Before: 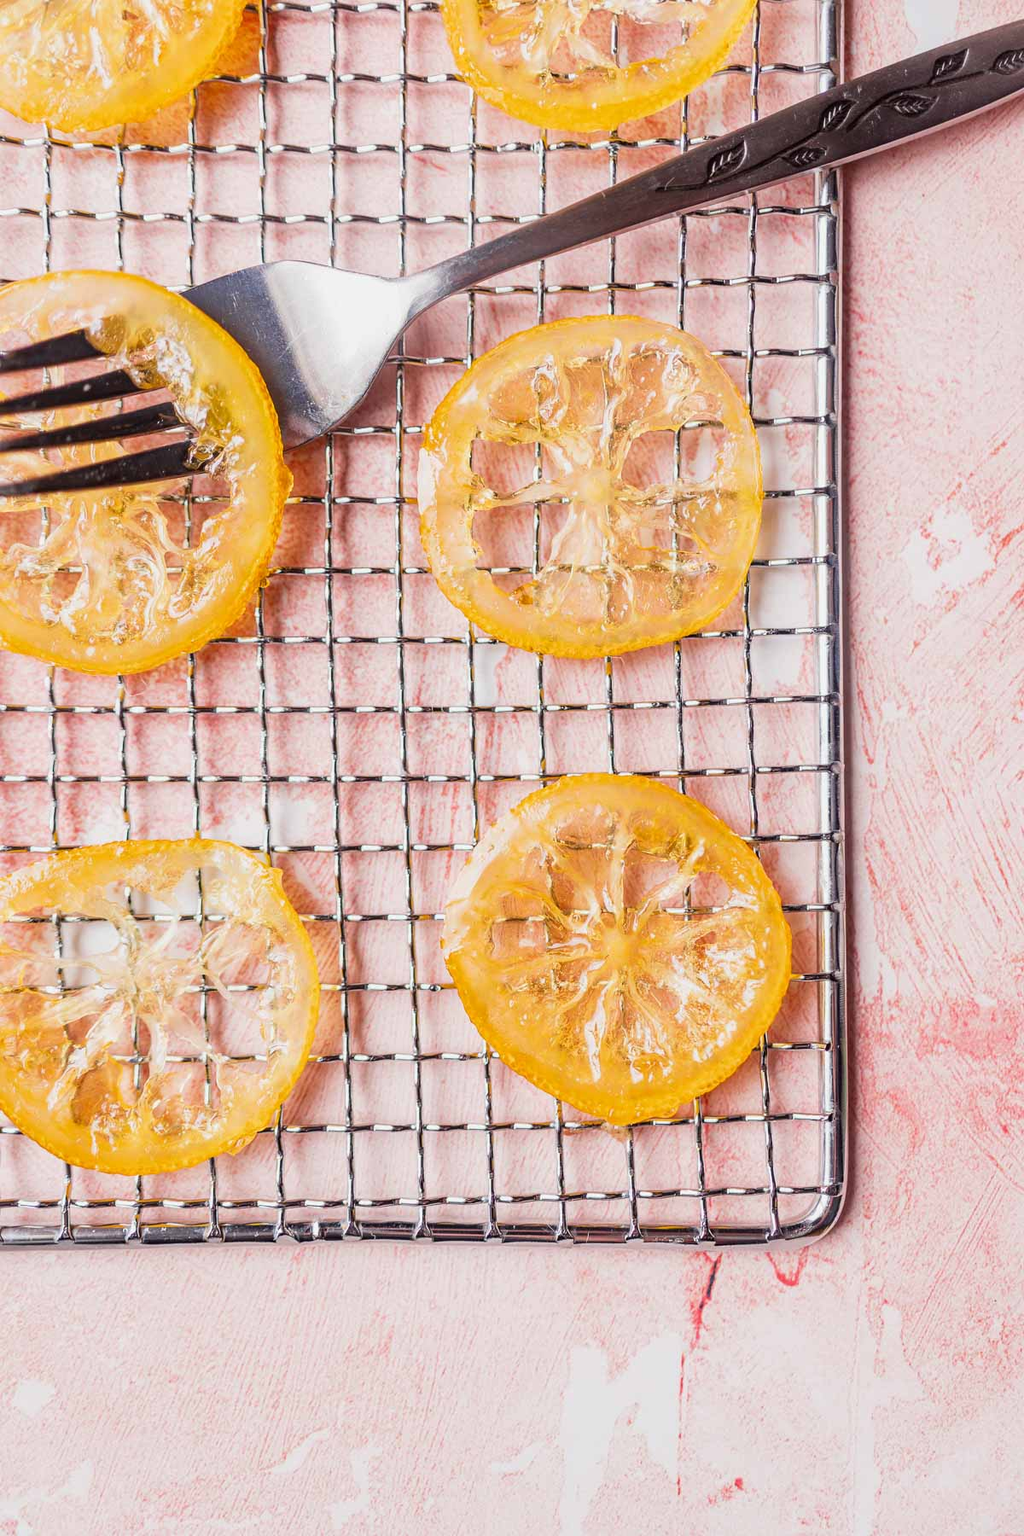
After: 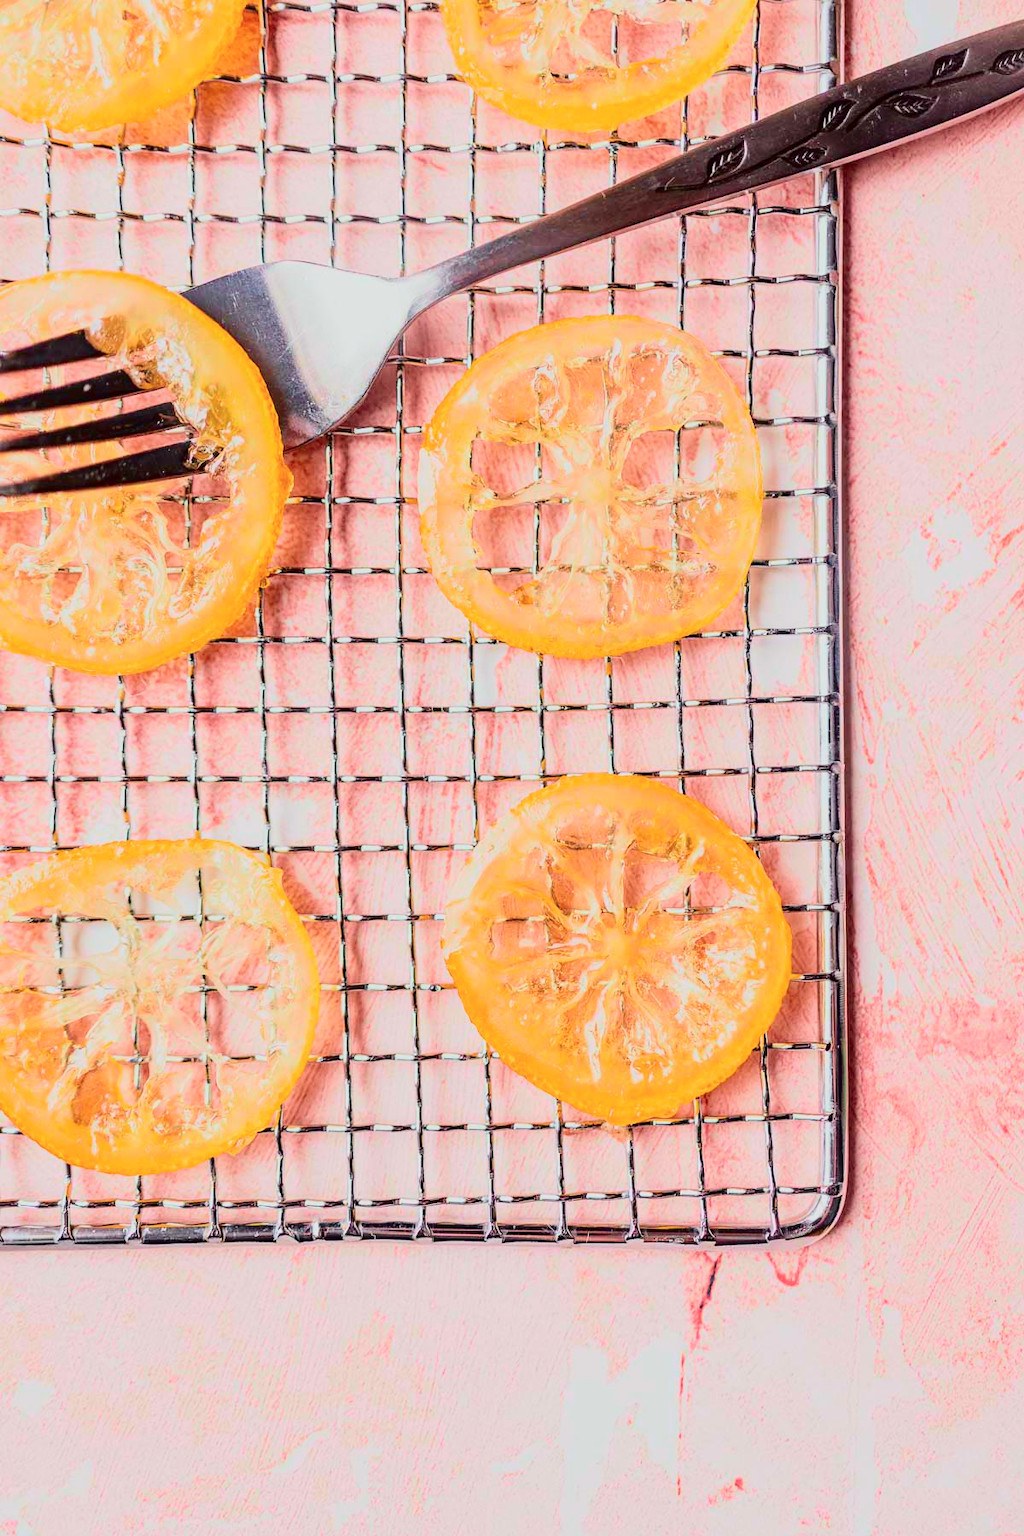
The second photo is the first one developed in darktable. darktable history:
tone curve: curves: ch0 [(0, 0) (0.128, 0.068) (0.292, 0.274) (0.453, 0.507) (0.653, 0.717) (0.785, 0.817) (0.995, 0.917)]; ch1 [(0, 0) (0.384, 0.365) (0.463, 0.447) (0.486, 0.474) (0.503, 0.497) (0.52, 0.525) (0.559, 0.591) (0.583, 0.623) (0.672, 0.699) (0.766, 0.773) (1, 1)]; ch2 [(0, 0) (0.374, 0.344) (0.446, 0.443) (0.501, 0.5) (0.527, 0.549) (0.565, 0.582) (0.624, 0.632) (1, 1)], color space Lab, independent channels, preserve colors none
